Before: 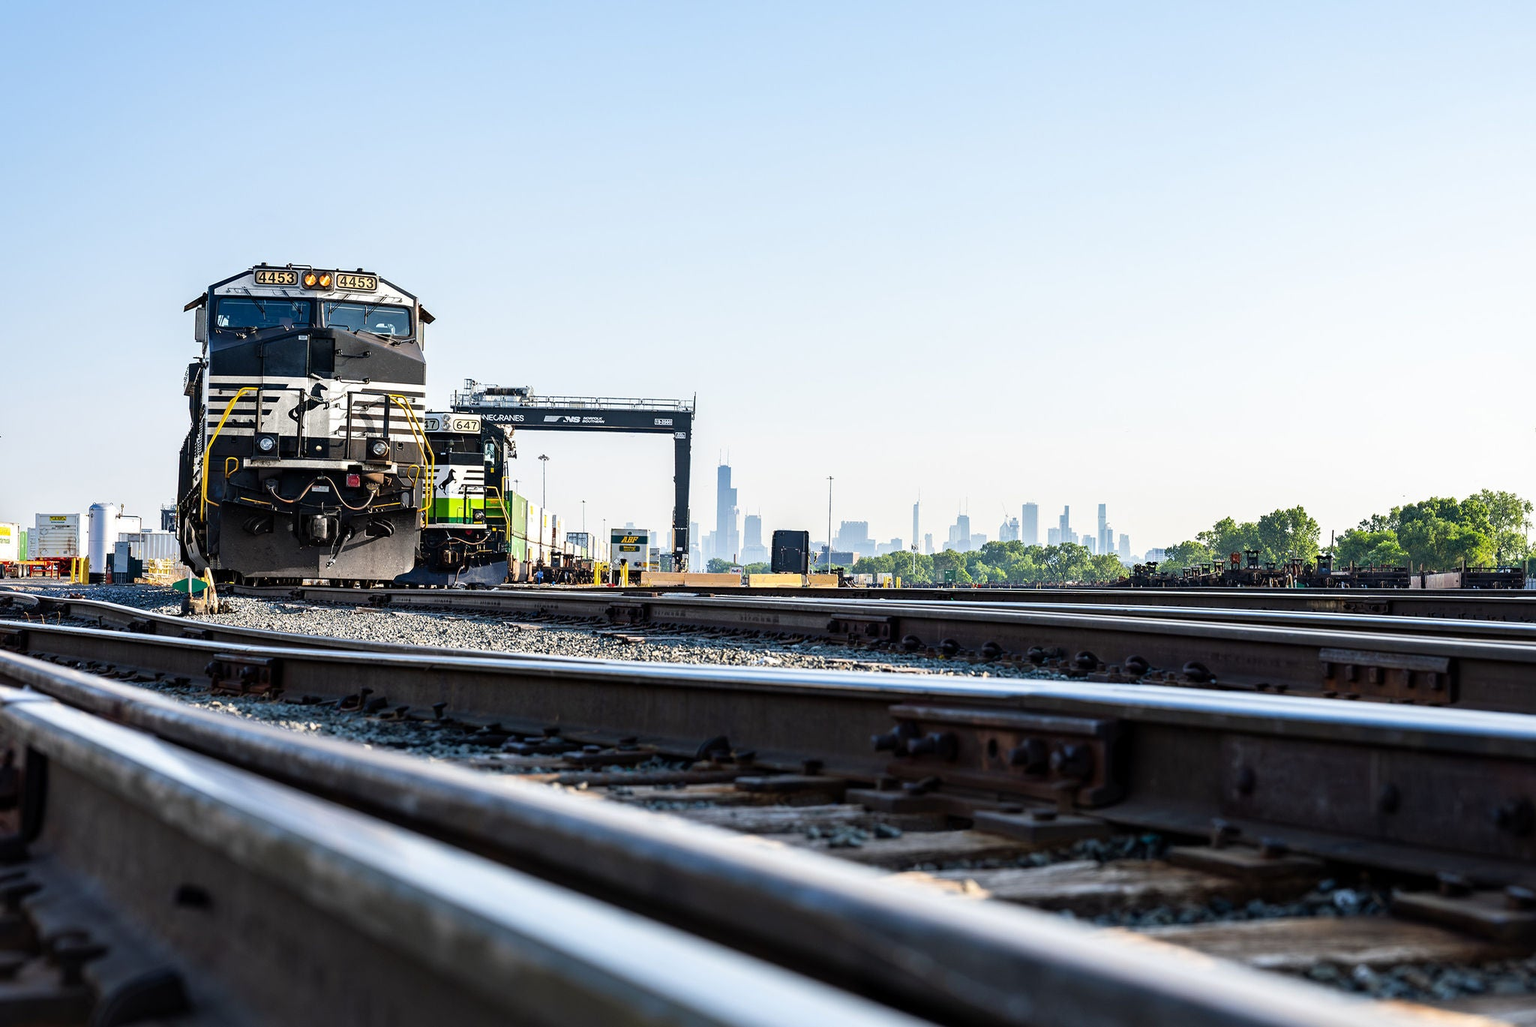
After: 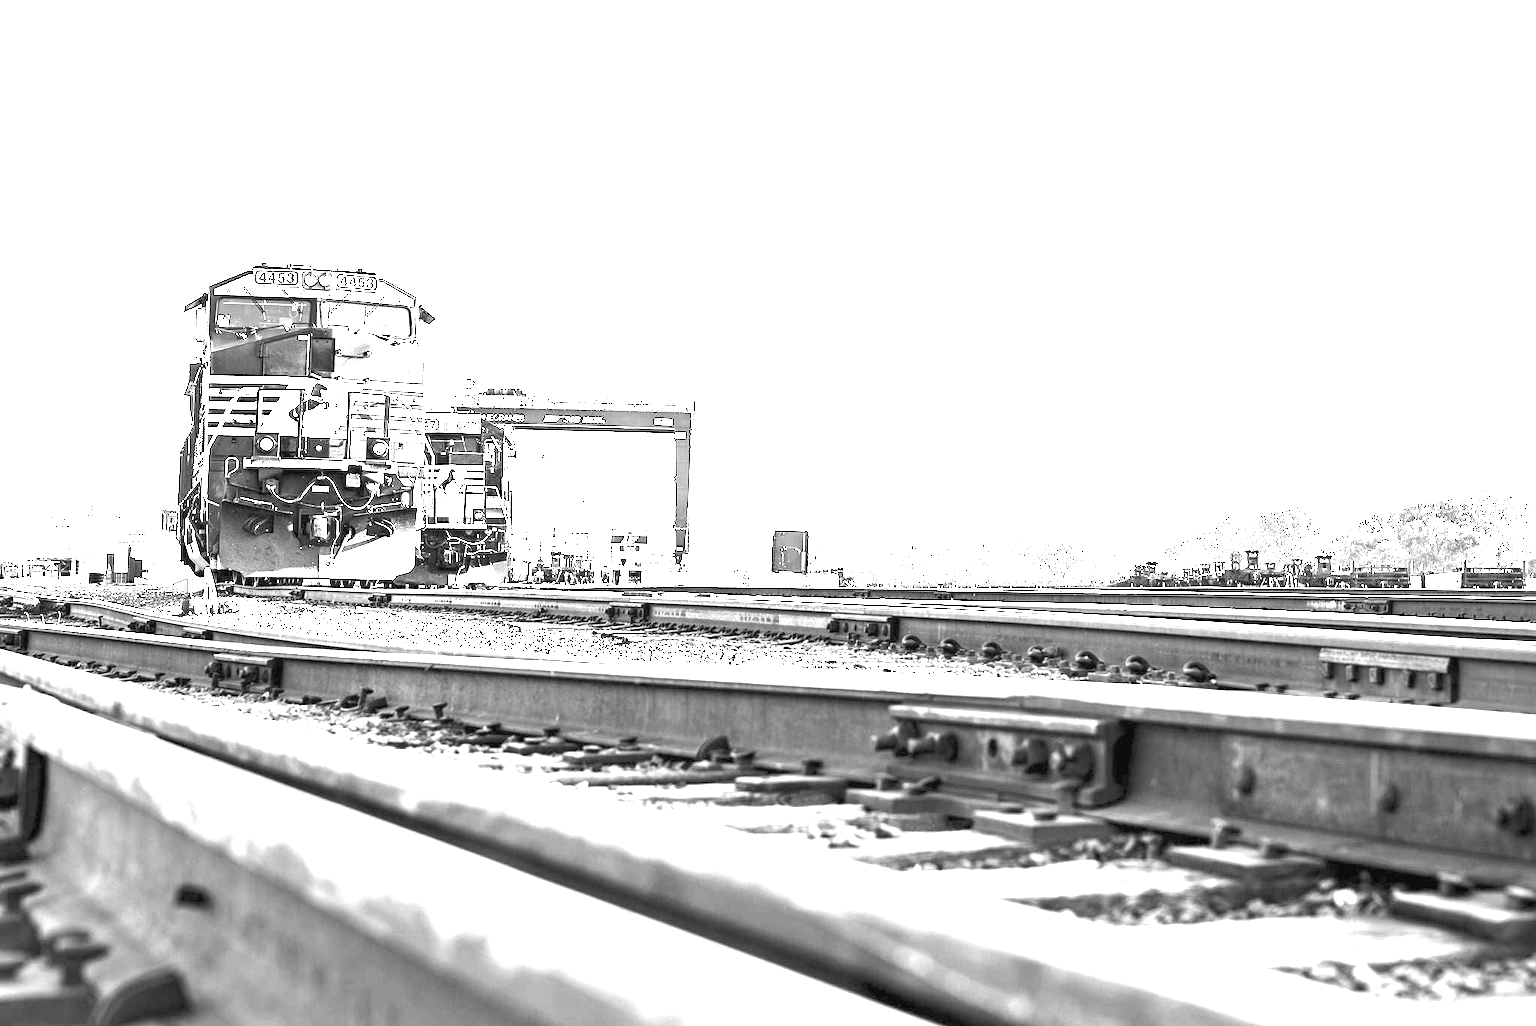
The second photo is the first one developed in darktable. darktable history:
monochrome: a 2.21, b -1.33, size 2.2
exposure: black level correction 0, exposure 4 EV, compensate exposure bias true, compensate highlight preservation false
